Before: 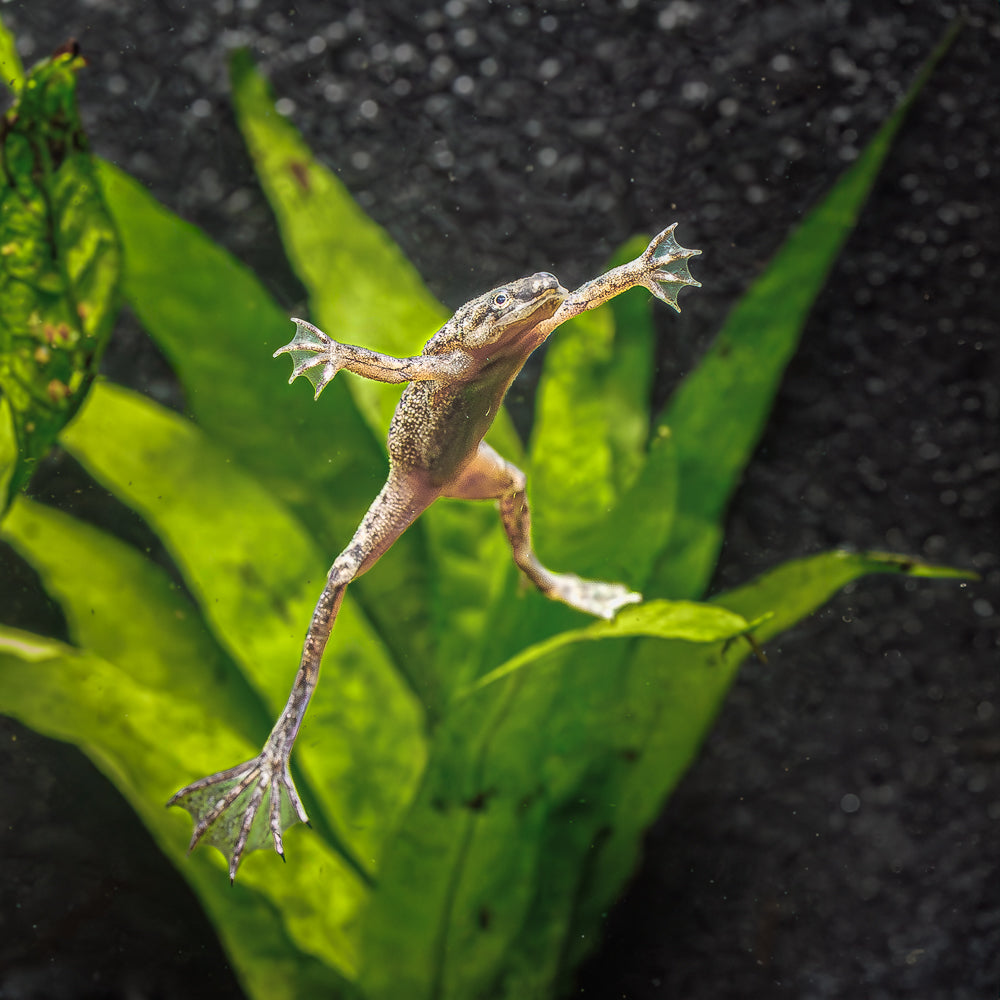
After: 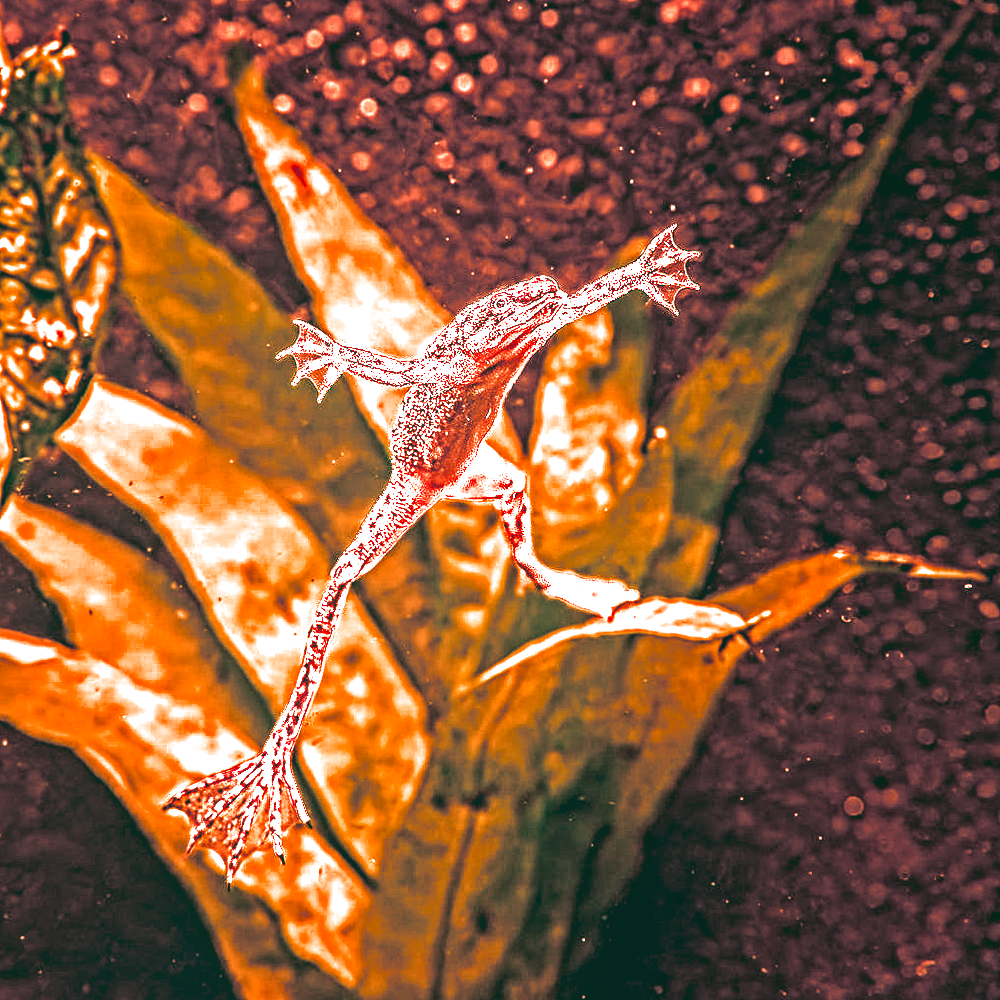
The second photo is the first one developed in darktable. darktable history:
lens correction: corrections distortion & TCA, scale 1, crop 1, focal 24, aperture 11, distance 1000, camera "Canon EOS 6D", lens "Canon EF 24-105mm f/4L IS USM"
white balance: red 3
split-toning: shadows › hue 216°, shadows › saturation 1, highlights › hue 57.6°, balance -33.4
rgb curve: curves: ch0 [(0.123, 0.061) (0.995, 0.887)]; ch1 [(0.06, 0.116) (1, 0.906)]; ch2 [(0, 0) (0.824, 0.69) (1, 1)], mode RGB, independent channels, compensate middle gray true
local contrast: highlights 68%, shadows 68%, detail 82%, midtone range 0.325
contrast equalizer: octaves 7, y [[0.406, 0.494, 0.589, 0.753, 0.877, 0.999], [0.5 ×6], [0.5 ×6], [0 ×6], [0 ×6]]
